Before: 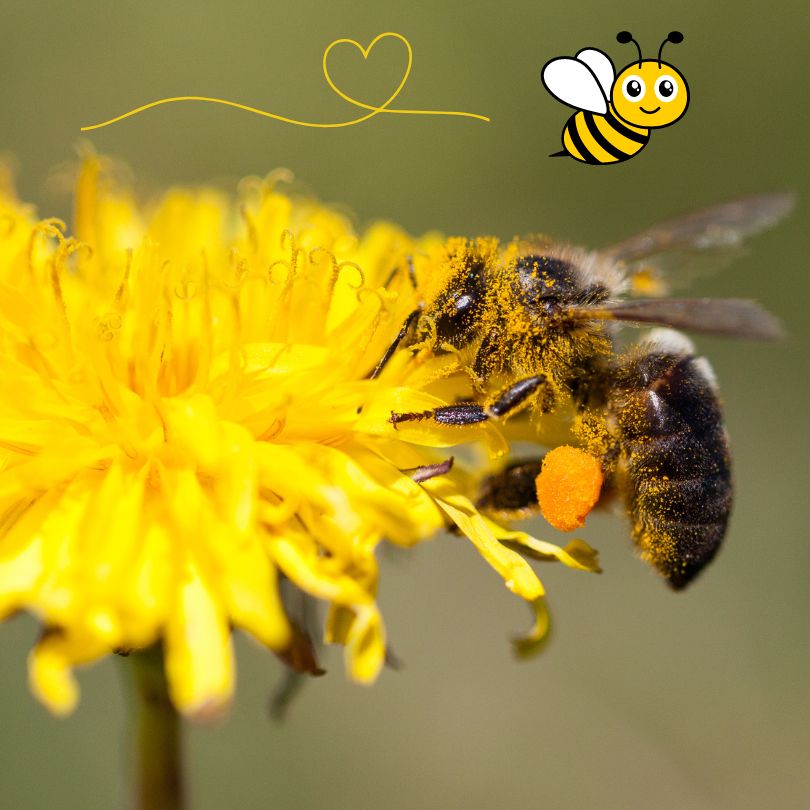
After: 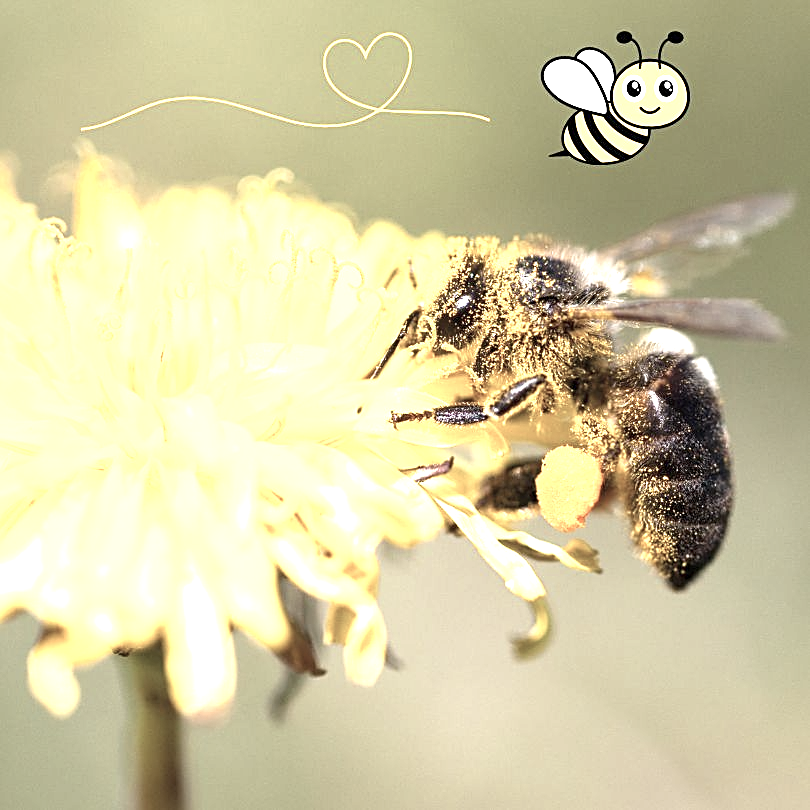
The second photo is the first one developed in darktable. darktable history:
exposure: black level correction 0, exposure 1.465 EV, compensate exposure bias true, compensate highlight preservation false
color zones: curves: ch1 [(0, 0.292) (0.001, 0.292) (0.2, 0.264) (0.4, 0.248) (0.6, 0.248) (0.8, 0.264) (0.999, 0.292) (1, 0.292)]
sharpen: on, module defaults
